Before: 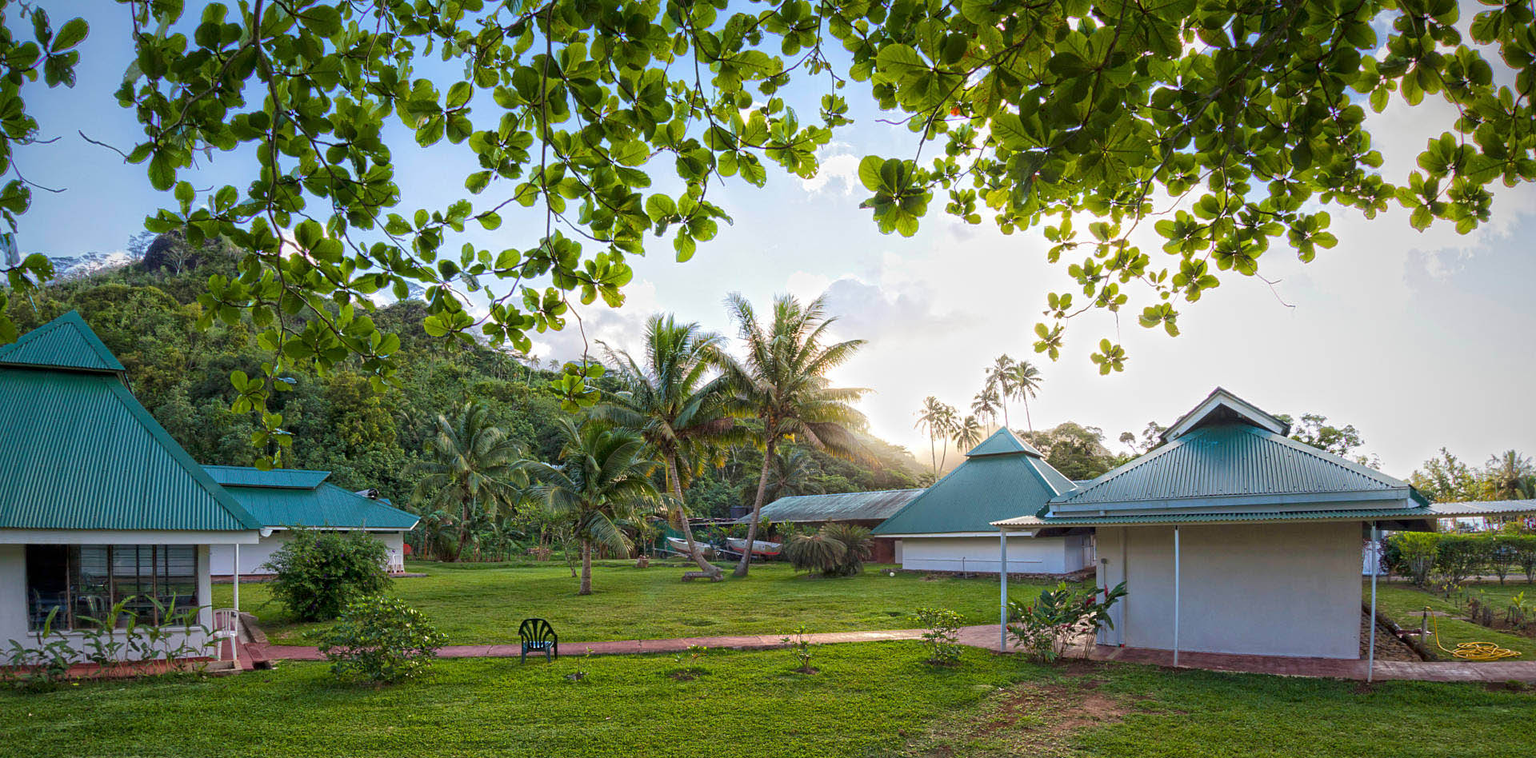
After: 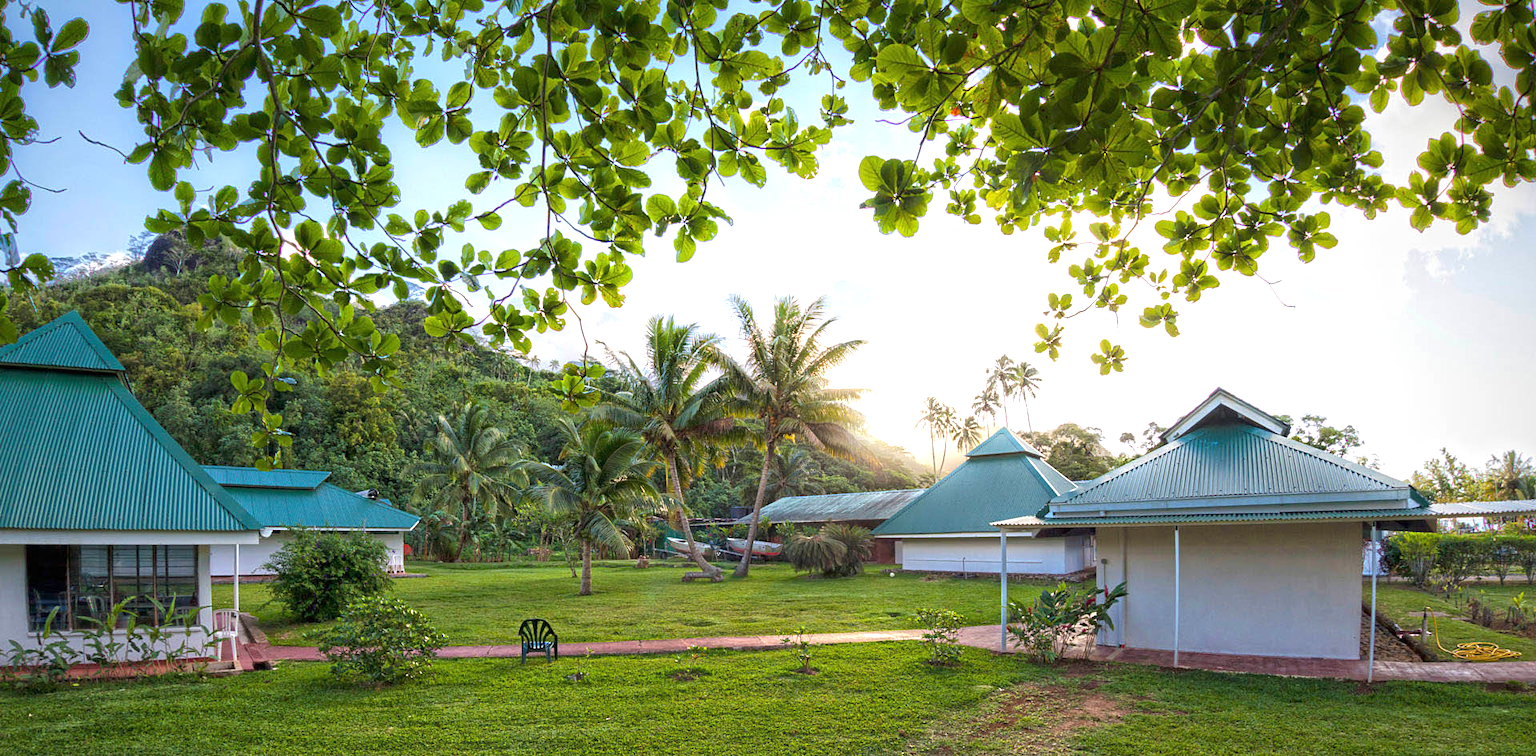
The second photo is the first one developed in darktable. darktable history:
exposure: black level correction 0, exposure 0.5 EV, compensate highlight preservation false
crop: top 0.05%, bottom 0.098%
